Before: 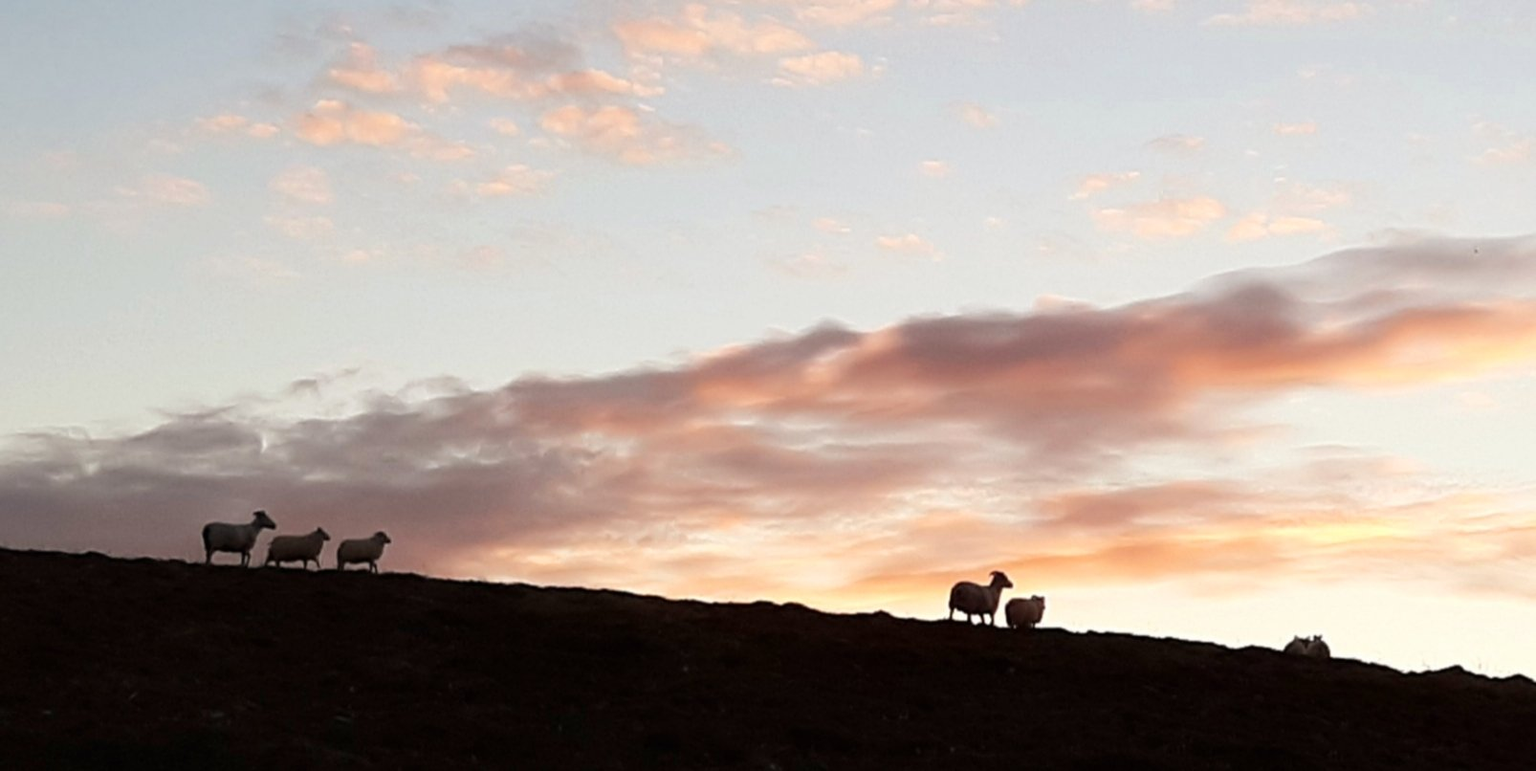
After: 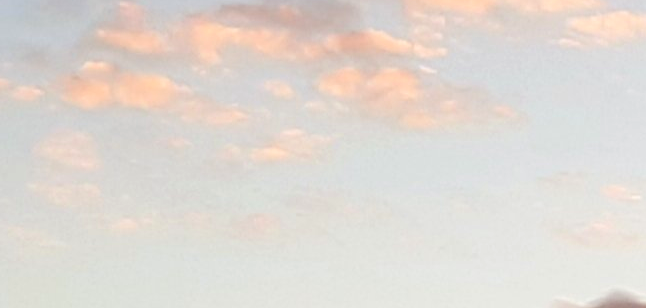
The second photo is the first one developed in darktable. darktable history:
exposure: exposure 0.084 EV, compensate highlight preservation false
color correction: highlights b* -0.002, saturation 1.15
crop: left 15.478%, top 5.439%, right 44.254%, bottom 56.263%
